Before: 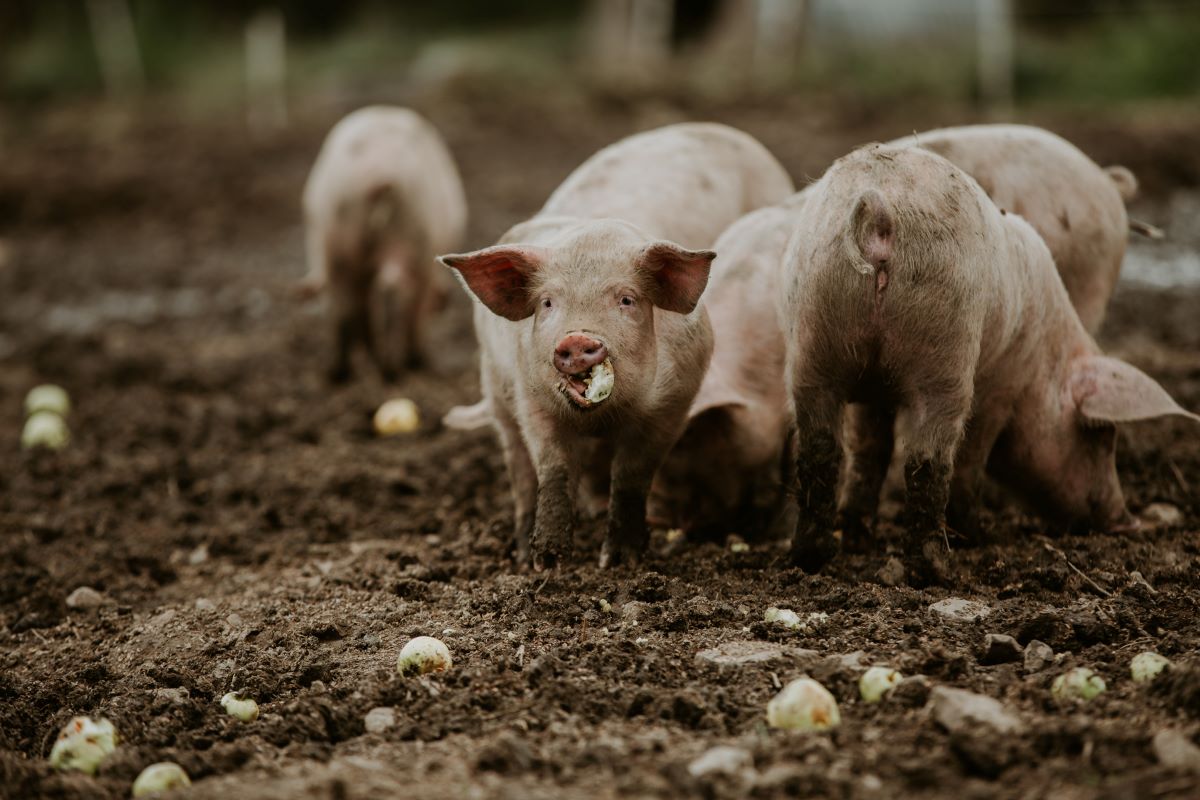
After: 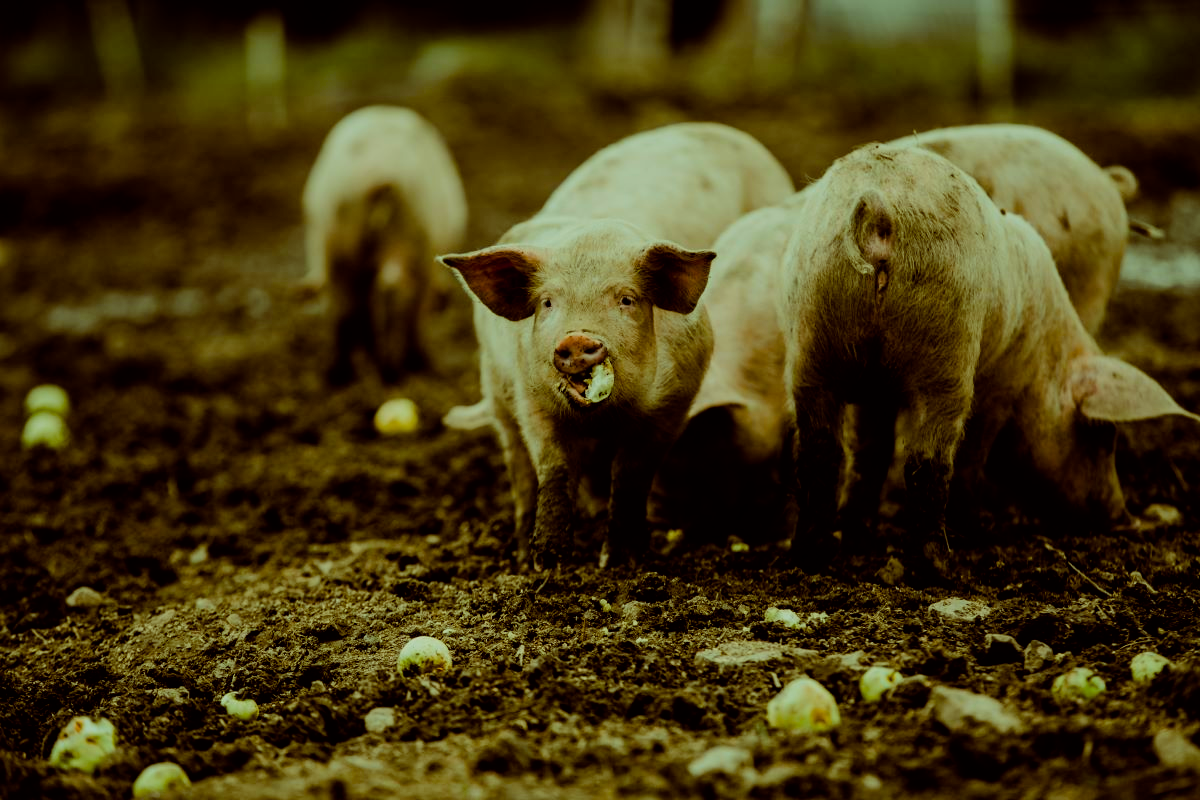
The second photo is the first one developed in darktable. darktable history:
color balance: lift [1, 1.015, 0.987, 0.985], gamma [1, 0.959, 1.042, 0.958], gain [0.927, 0.938, 1.072, 0.928], contrast 1.5%
filmic rgb: black relative exposure -5 EV, hardness 2.88, contrast 1.3
color balance rgb: perceptual saturation grading › global saturation 30%, global vibrance 20%
tone equalizer: on, module defaults
